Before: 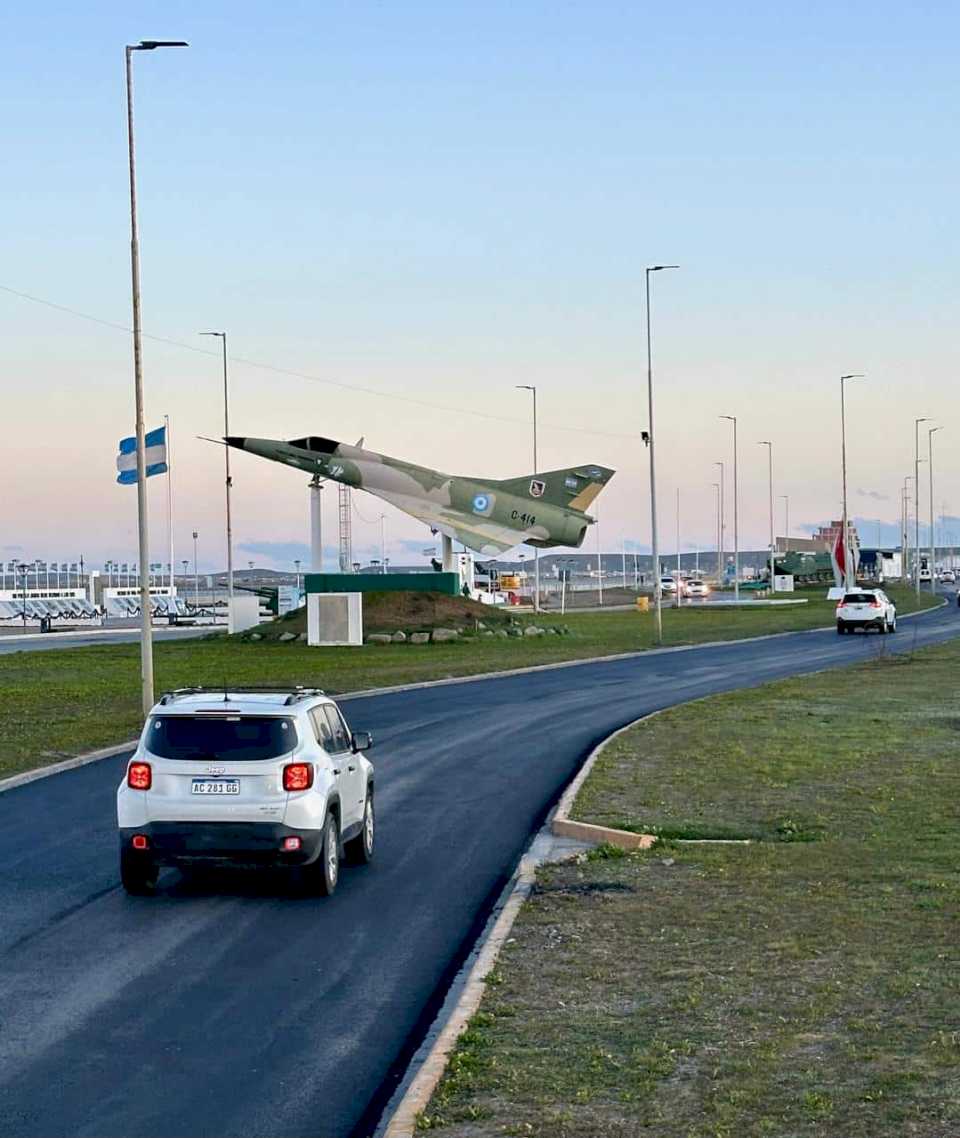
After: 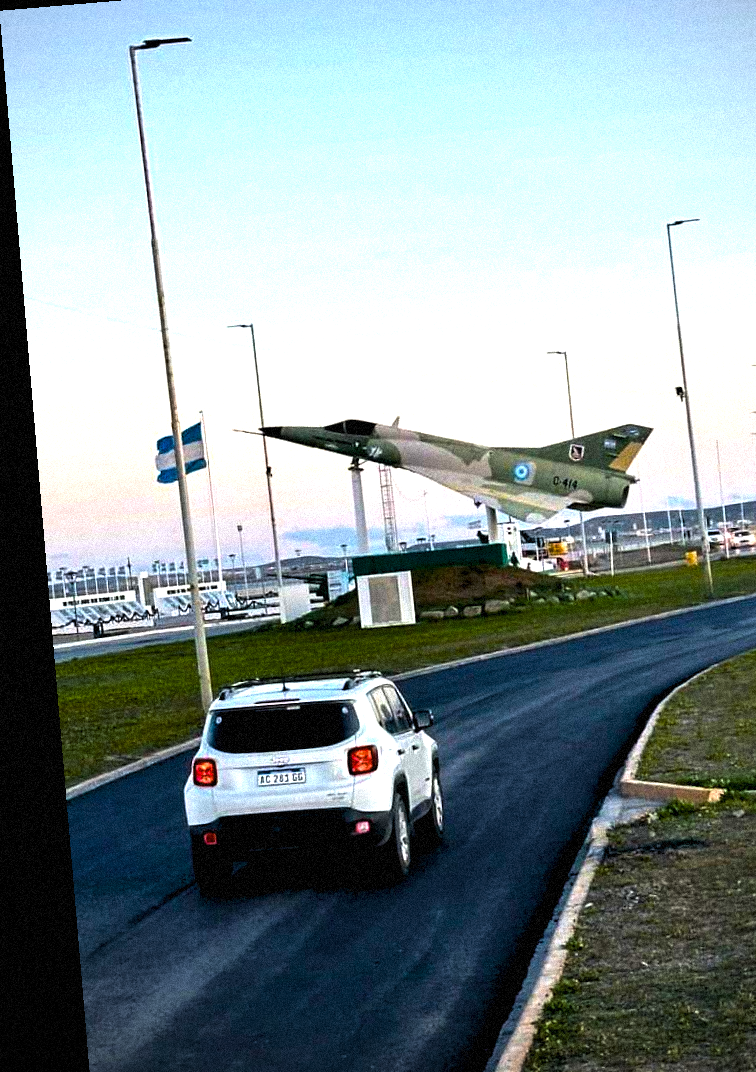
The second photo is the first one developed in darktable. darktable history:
exposure: black level correction 0.012, exposure 0.7 EV, compensate exposure bias true, compensate highlight preservation false
crop: top 5.803%, right 27.864%, bottom 5.804%
color balance rgb: linear chroma grading › global chroma 15%, perceptual saturation grading › global saturation 30%
grain: coarseness 9.38 ISO, strength 34.99%, mid-tones bias 0%
rotate and perspective: rotation -4.86°, automatic cropping off
levels: mode automatic, black 8.58%, gray 59.42%, levels [0, 0.445, 1]
tone equalizer: on, module defaults
vignetting: fall-off start 79.88%
